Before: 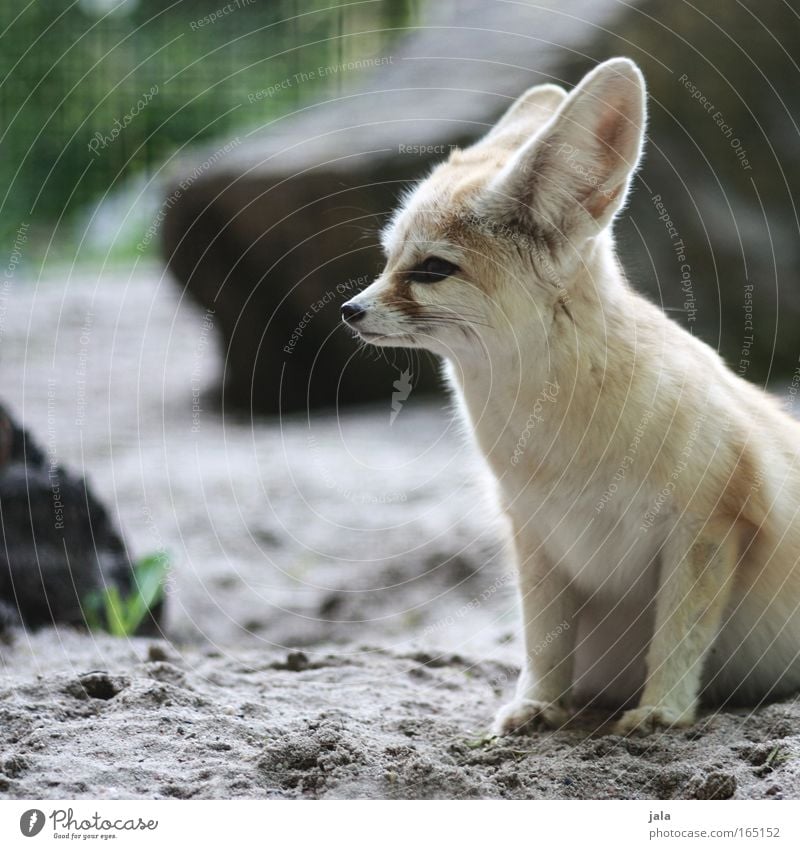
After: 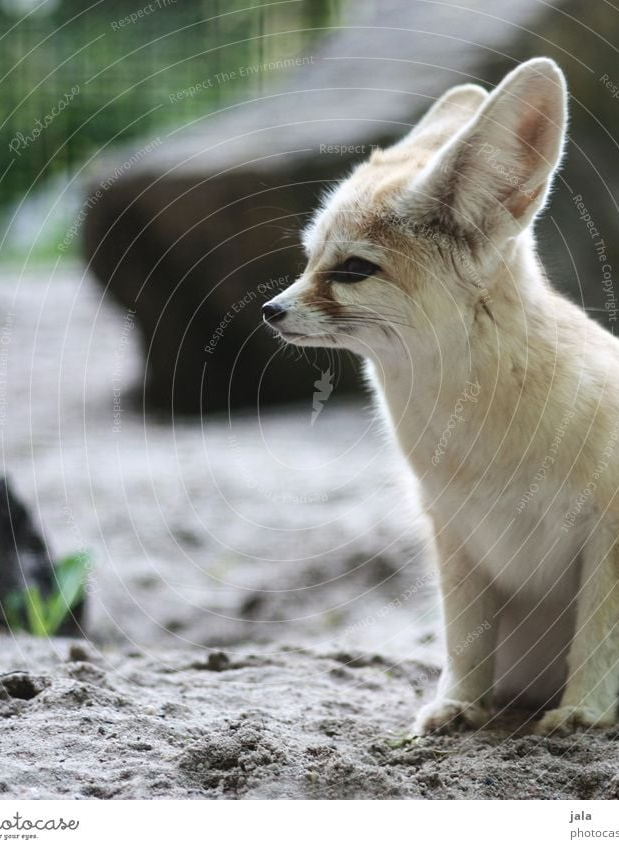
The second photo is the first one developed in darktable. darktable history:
white balance: emerald 1
crop: left 9.88%, right 12.664%
